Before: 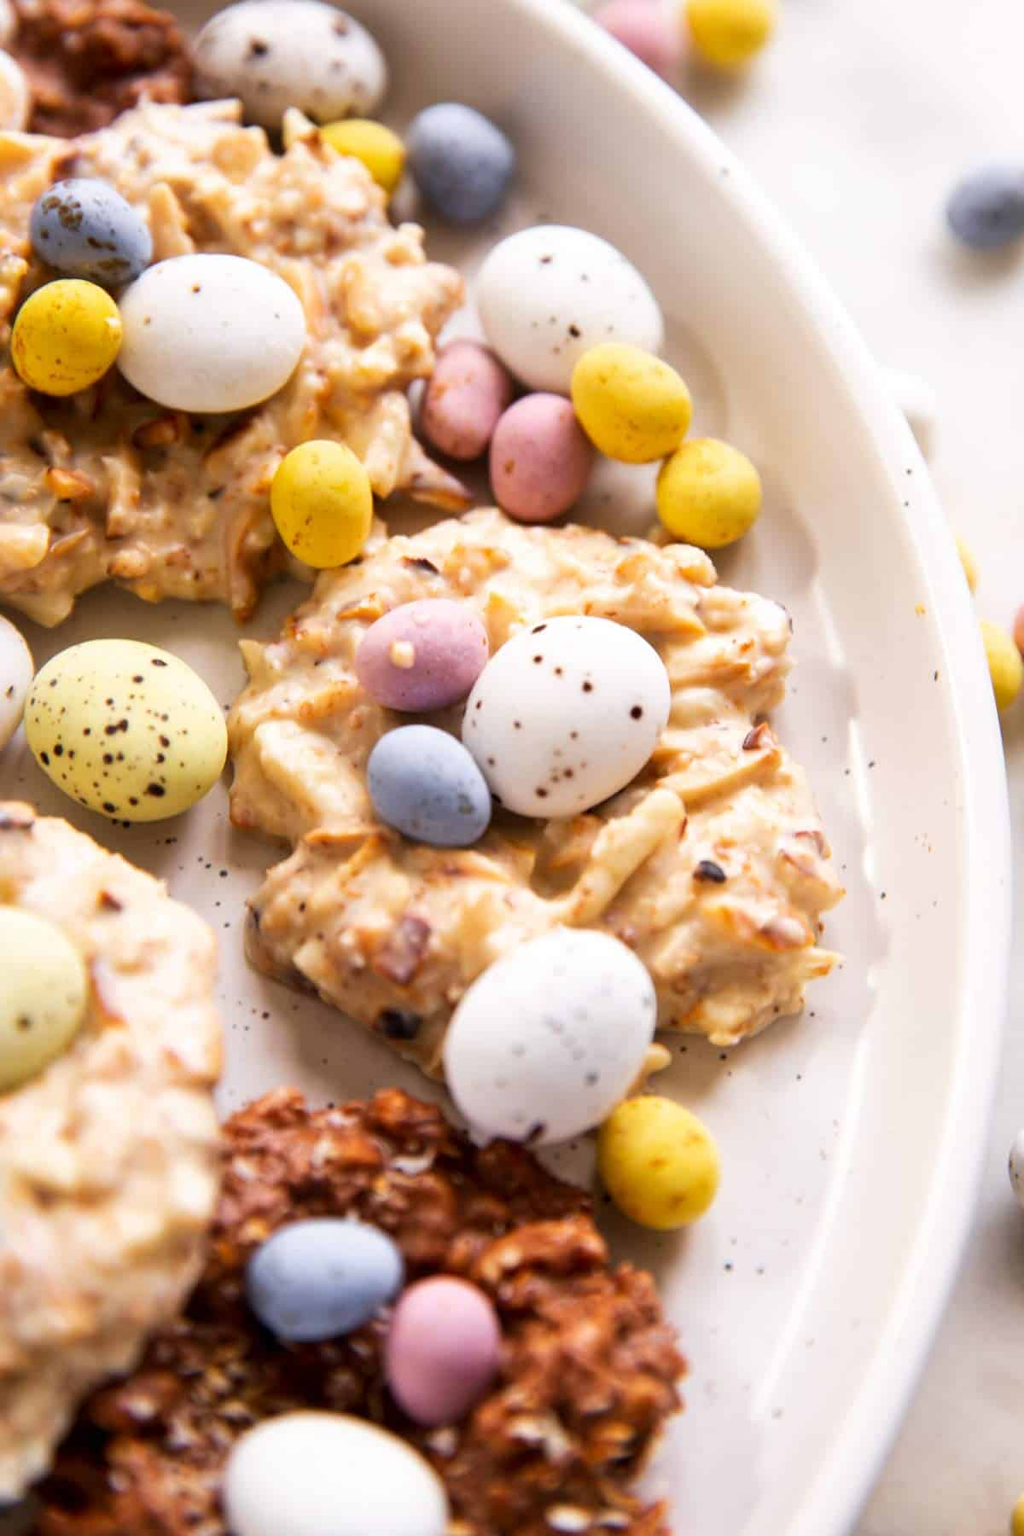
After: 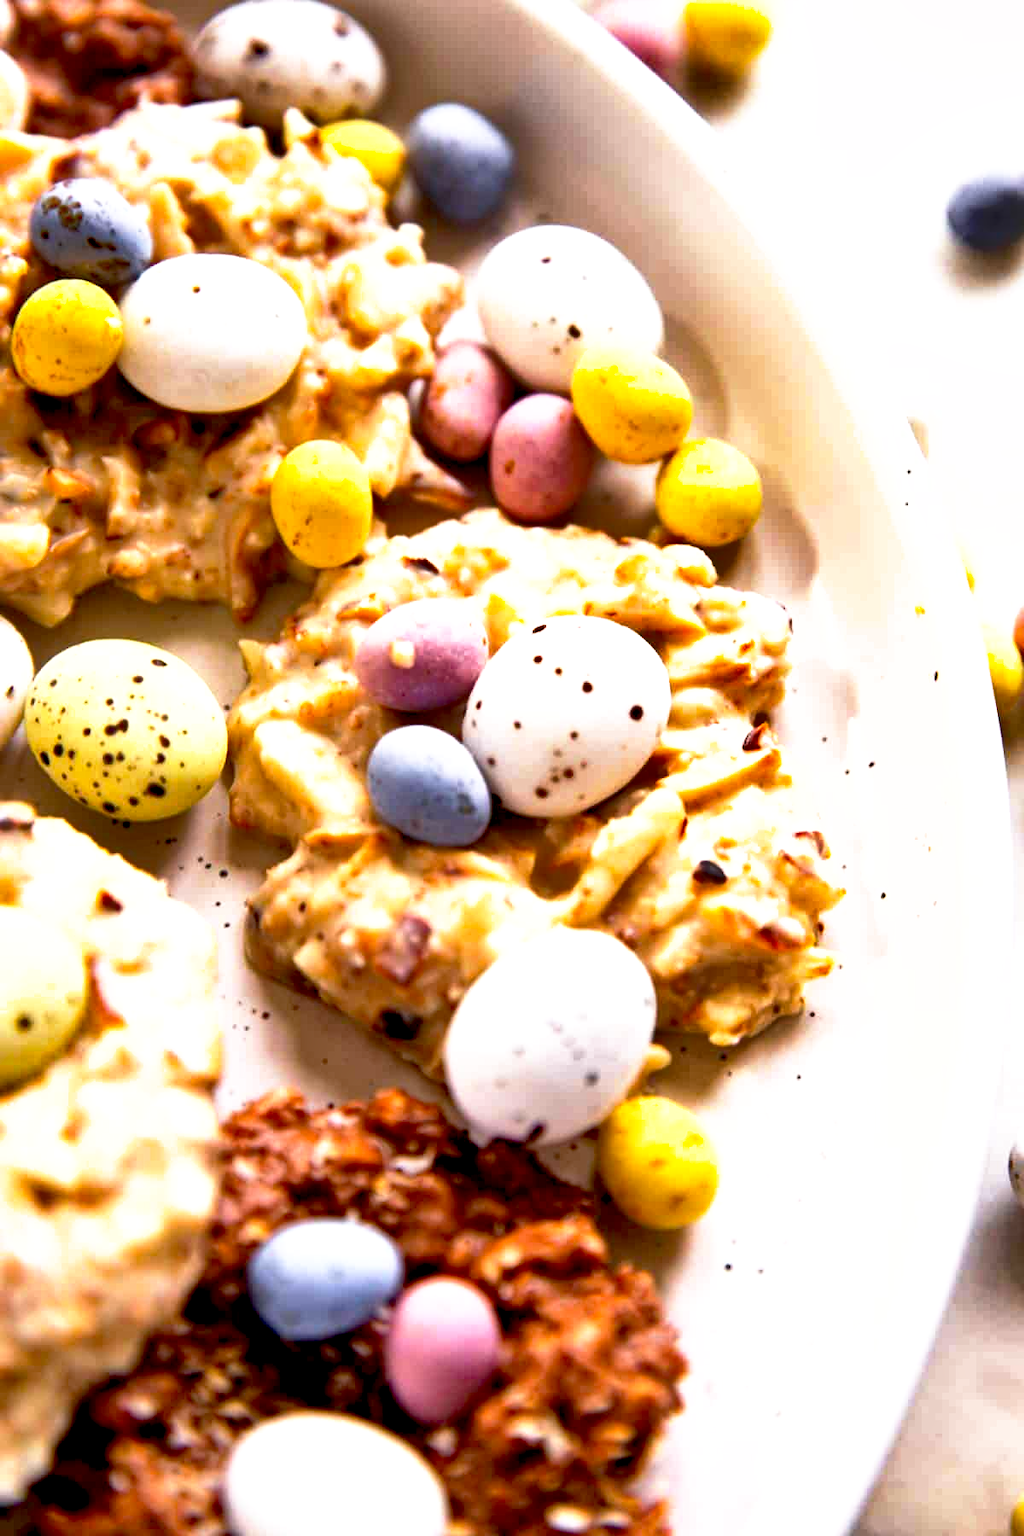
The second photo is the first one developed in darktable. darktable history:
shadows and highlights: low approximation 0.01, soften with gaussian
haze removal: strength 0.281, distance 0.25, compatibility mode true, adaptive false
exposure: black level correction 0.001, exposure 0.499 EV, compensate exposure bias true, compensate highlight preservation false
base curve: curves: ch0 [(0.017, 0) (0.425, 0.441) (0.844, 0.933) (1, 1)], preserve colors none
